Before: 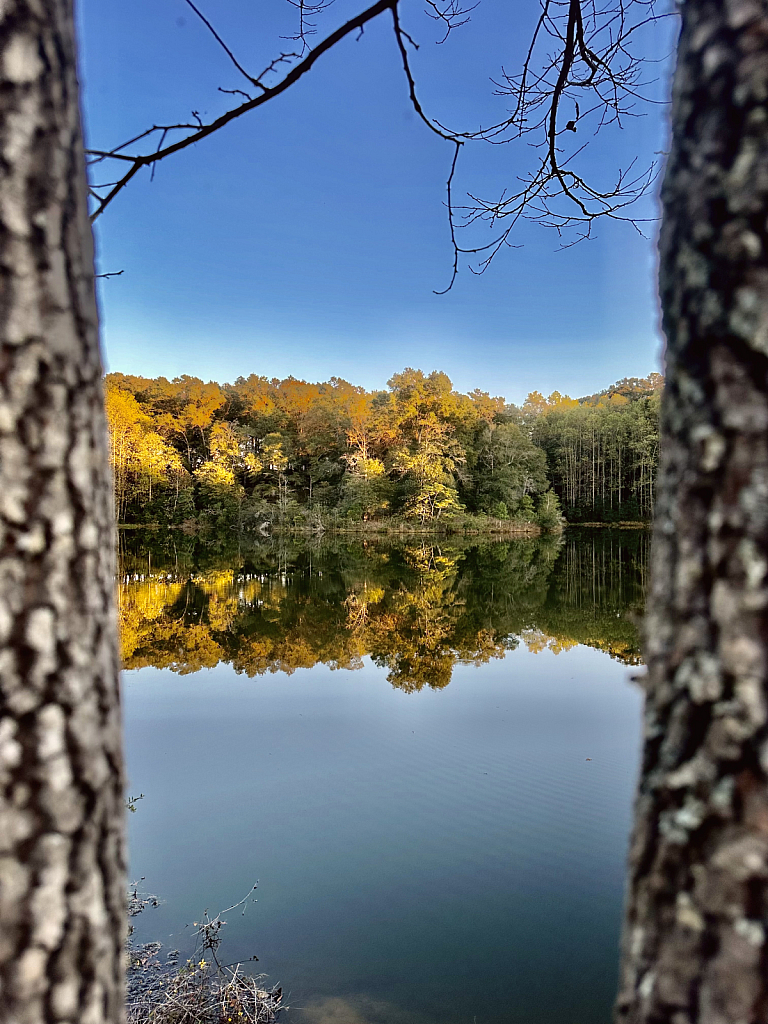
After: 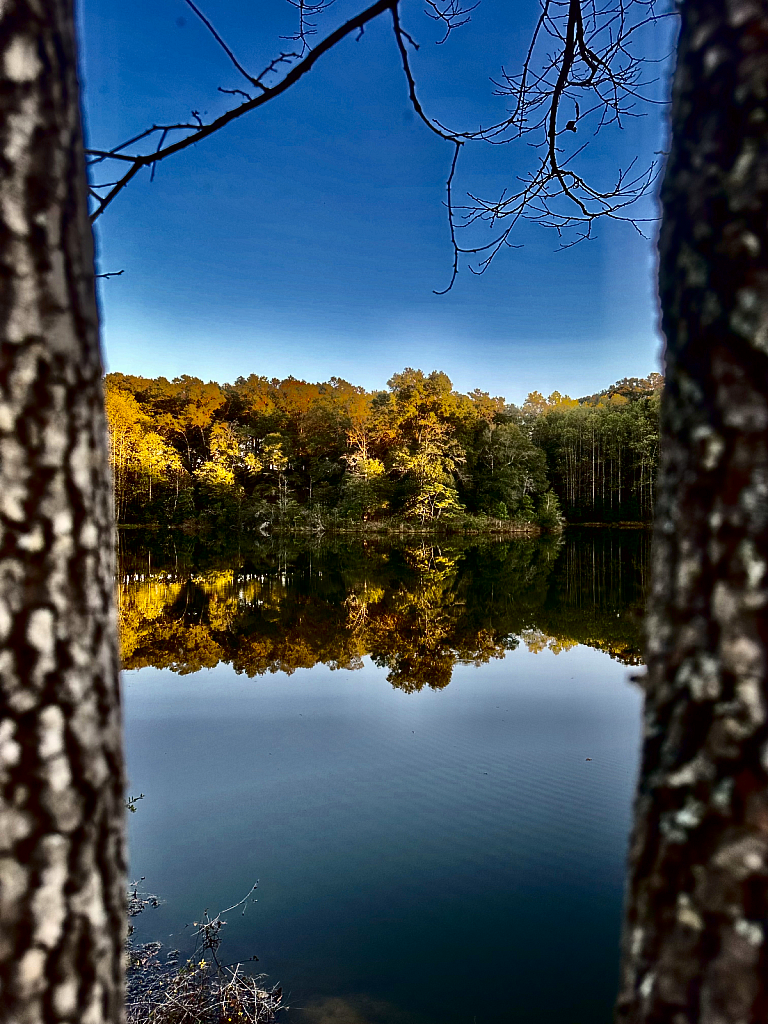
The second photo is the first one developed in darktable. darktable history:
base curve: curves: ch0 [(0, 0) (0.303, 0.277) (1, 1)]
contrast brightness saturation: contrast 0.24, brightness -0.24, saturation 0.14
